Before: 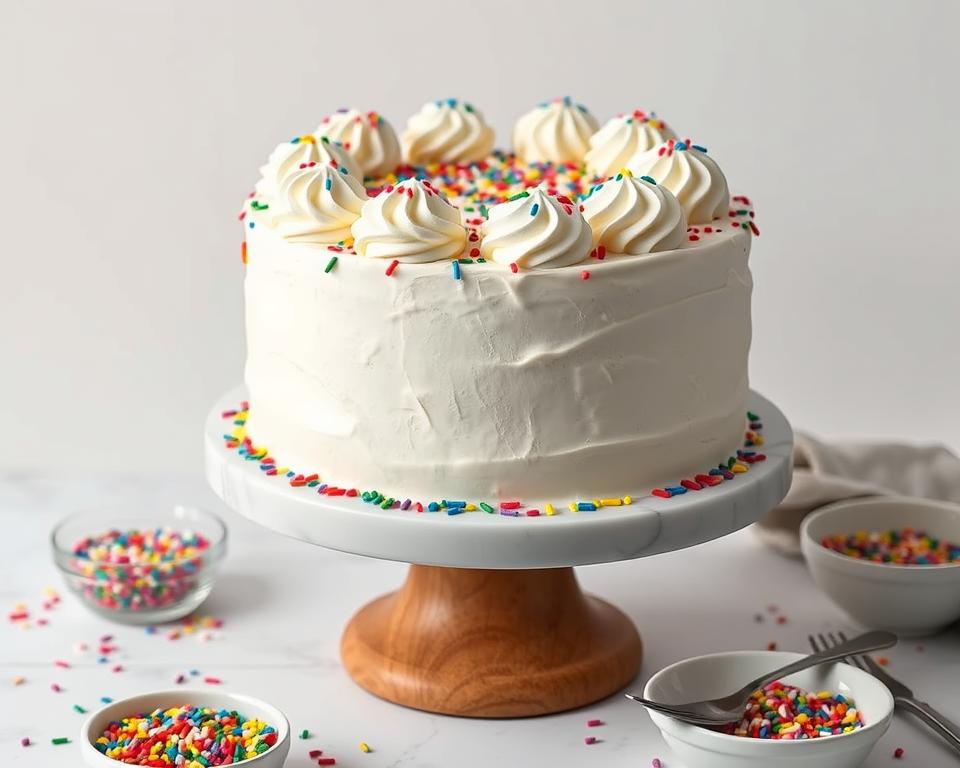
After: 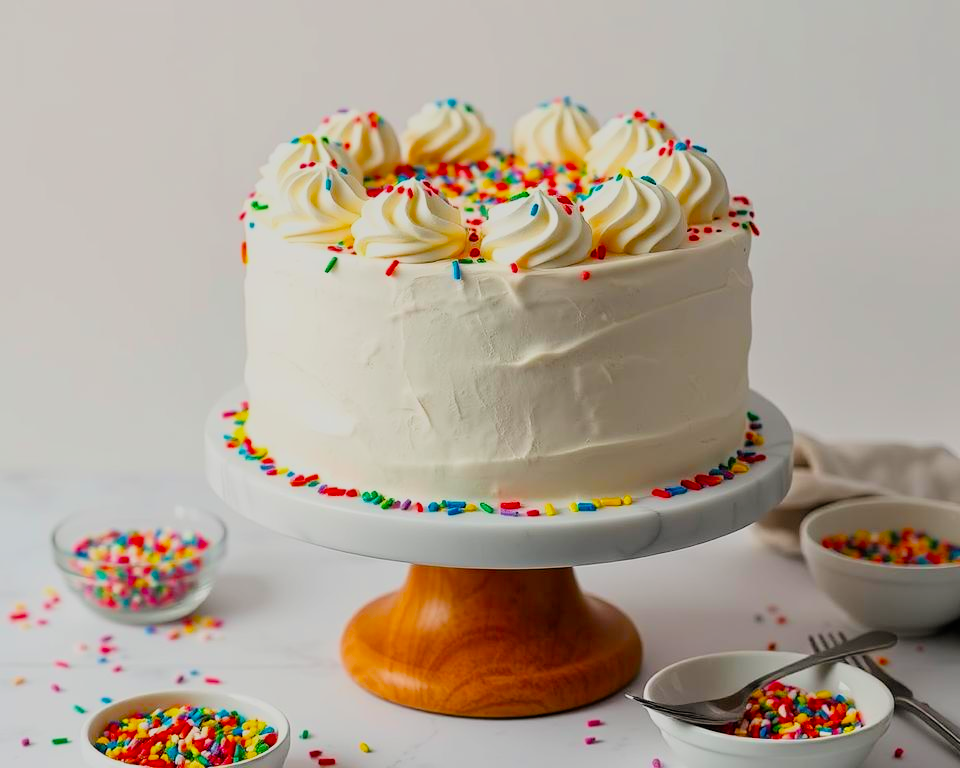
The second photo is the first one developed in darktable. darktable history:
filmic rgb: black relative exposure -7.75 EV, white relative exposure 4.4 EV, threshold 3 EV, hardness 3.76, latitude 38.11%, contrast 0.966, highlights saturation mix 10%, shadows ↔ highlights balance 4.59%, color science v4 (2020), enable highlight reconstruction true
color balance rgb: perceptual saturation grading › global saturation 20%, global vibrance 20%
